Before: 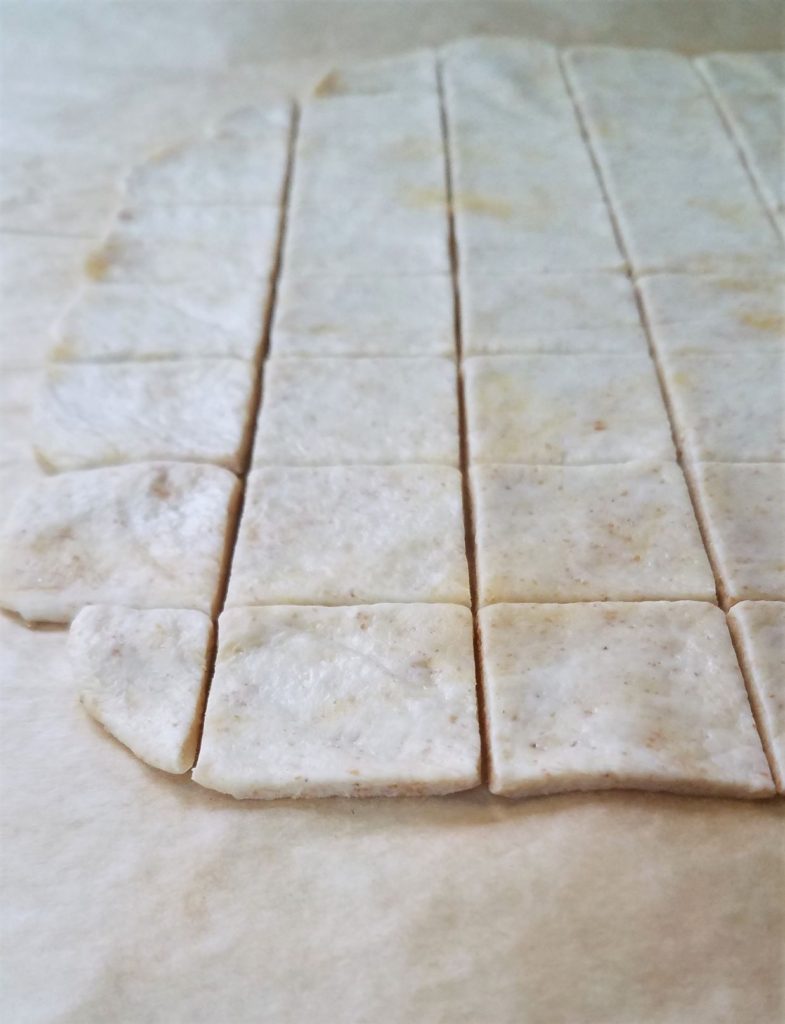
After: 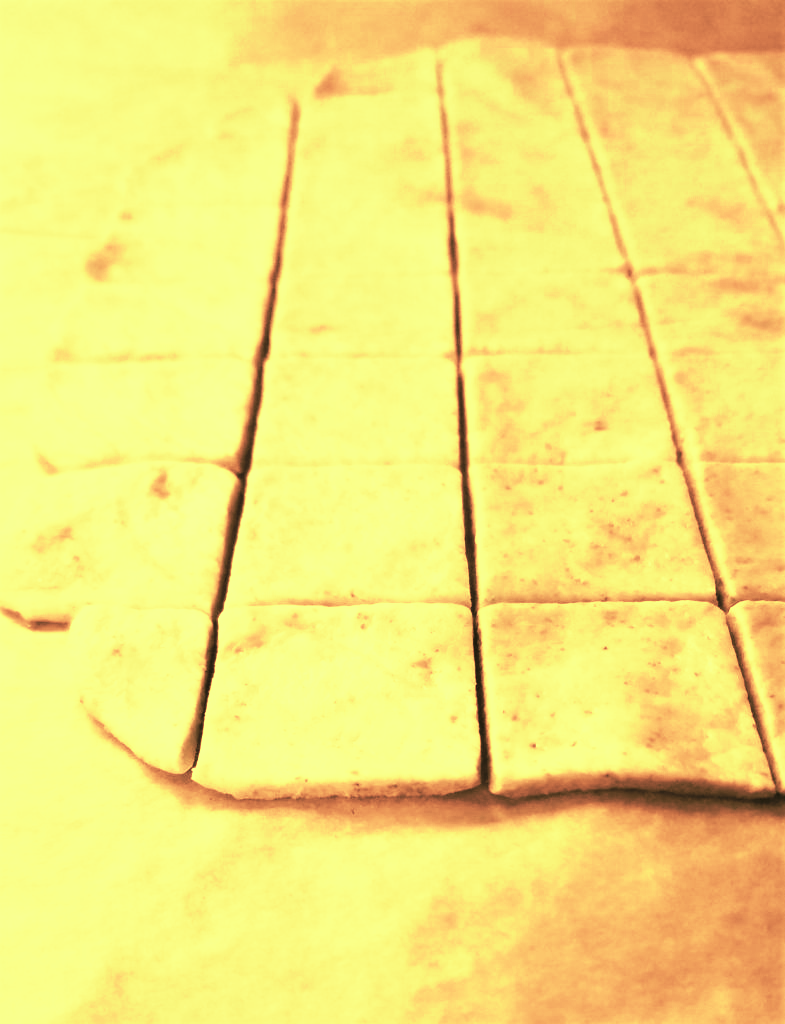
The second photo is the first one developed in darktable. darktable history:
tone curve: curves: ch0 [(0, 0) (0.003, 0.003) (0.011, 0.009) (0.025, 0.022) (0.044, 0.037) (0.069, 0.051) (0.1, 0.079) (0.136, 0.114) (0.177, 0.152) (0.224, 0.212) (0.277, 0.281) (0.335, 0.358) (0.399, 0.459) (0.468, 0.573) (0.543, 0.684) (0.623, 0.779) (0.709, 0.866) (0.801, 0.949) (0.898, 0.98) (1, 1)], preserve colors none
color look up table: target L [61.77, 96.2, 73.36, 65.44, 69.65, 69.51, 40.05, 55.11, 29.91, 31.14, 38.07, 10.83, 2.295, 95.57, 95.22, 64.23, 62.74, 65.98, 33.85, 60.02, 41.74, 34.74, 29.81, 26.17, 17.29, 95.94, 95.94, 96.1, 95.56, 72.71, 95.2, 71.78, 57.15, 67.32, 63.23, 42.63, 56.97, 47.78, 50.75, 29.28, 35.01, 13.34, 68.78, 95.57, 48.68, 67.31, 42.88, 40.42, 24.18], target a [22.72, -51.16, 6.079, 19.11, 11.81, 12.76, 8.741, 17.07, 7.776, 8.2, 7.333, 4.23, 0.723, -51.28, -51.51, 20.37, 17.1, 18.7, 8.286, 21.28, 9.453, 7.516, 7.32, 7.03, 4.509, -50.74, -50.74, -51.94, -51.25, 6.175, -51.65, 7.963, 15.76, 16.62, 21.83, 9.454, 18.84, 11.4, 13.57, 7.413, 7.414, 5.576, 13.78, -51.28, 12.25, 16.57, 9.389, 8.561, 6.087], target b [35.52, 70.21, 44.02, 38.35, 40.64, 40.78, 21.73, 29.15, 17.57, 18.2, 20.91, 10.29, 1.963, 72.11, 71.94, 37.59, 34.96, 38.79, 19.83, 33.92, 22.61, 19.98, 17.42, 15.63, 14.13, 67.37, 67.37, 72.83, 69.91, 43.54, 72.56, 42.56, 30.43, 39.23, 36.7, 22.22, 31.33, 24.75, 26.35, 17.11, 19.87, 10.52, 40.36, 72.11, 24.73, 39.52, 22.52, 21.58, 15.46], num patches 49
